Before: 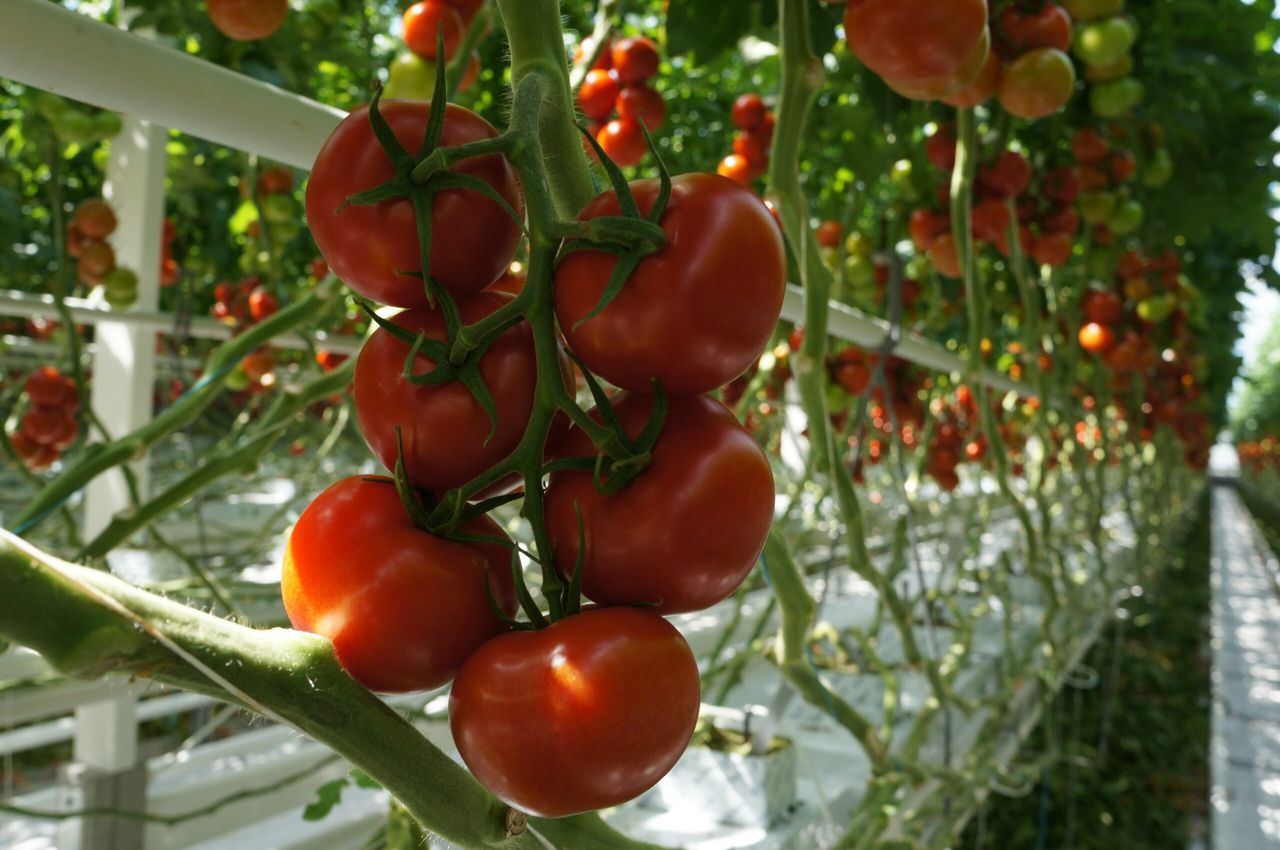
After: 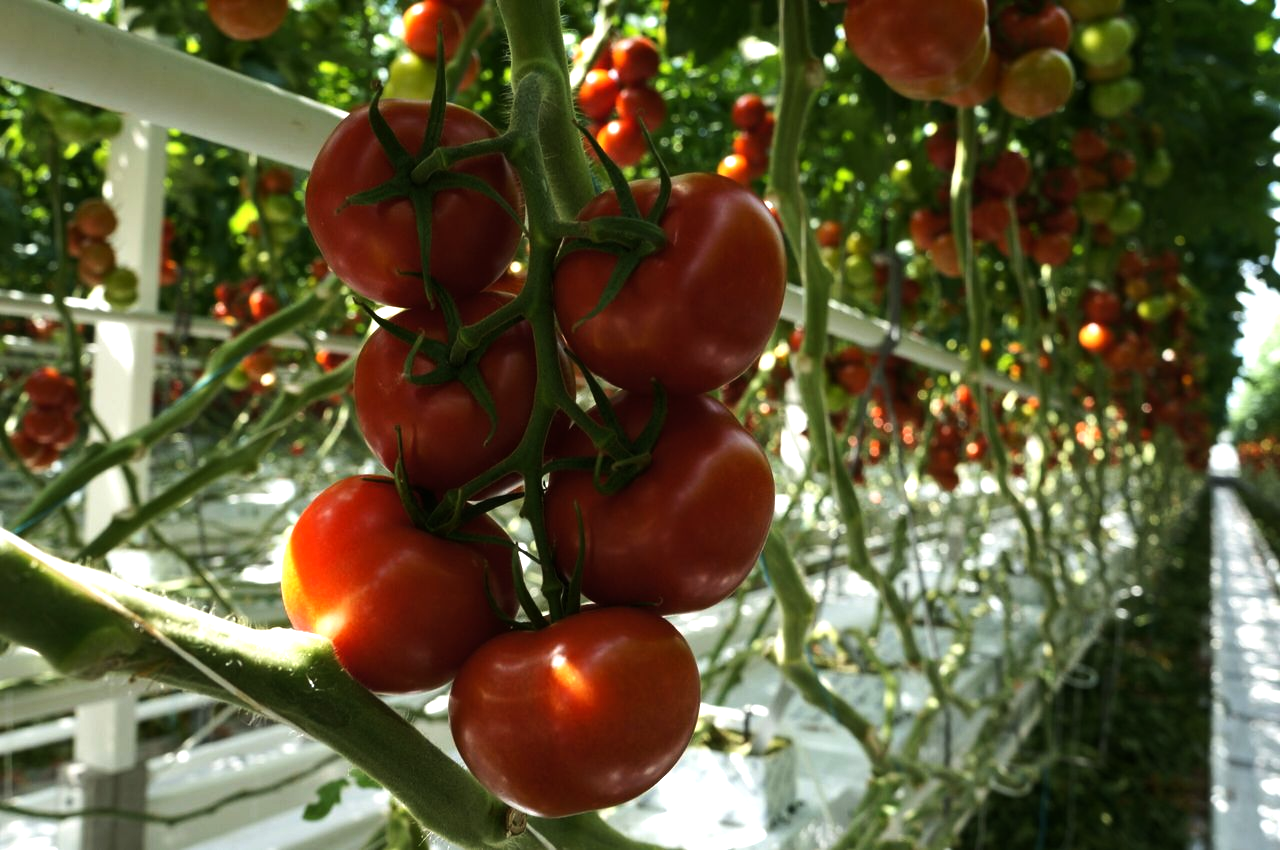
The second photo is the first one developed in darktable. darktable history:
tone equalizer: -8 EV -0.762 EV, -7 EV -0.719 EV, -6 EV -0.602 EV, -5 EV -0.416 EV, -3 EV 0.378 EV, -2 EV 0.6 EV, -1 EV 0.699 EV, +0 EV 0.772 EV, edges refinement/feathering 500, mask exposure compensation -1.57 EV, preserve details no
